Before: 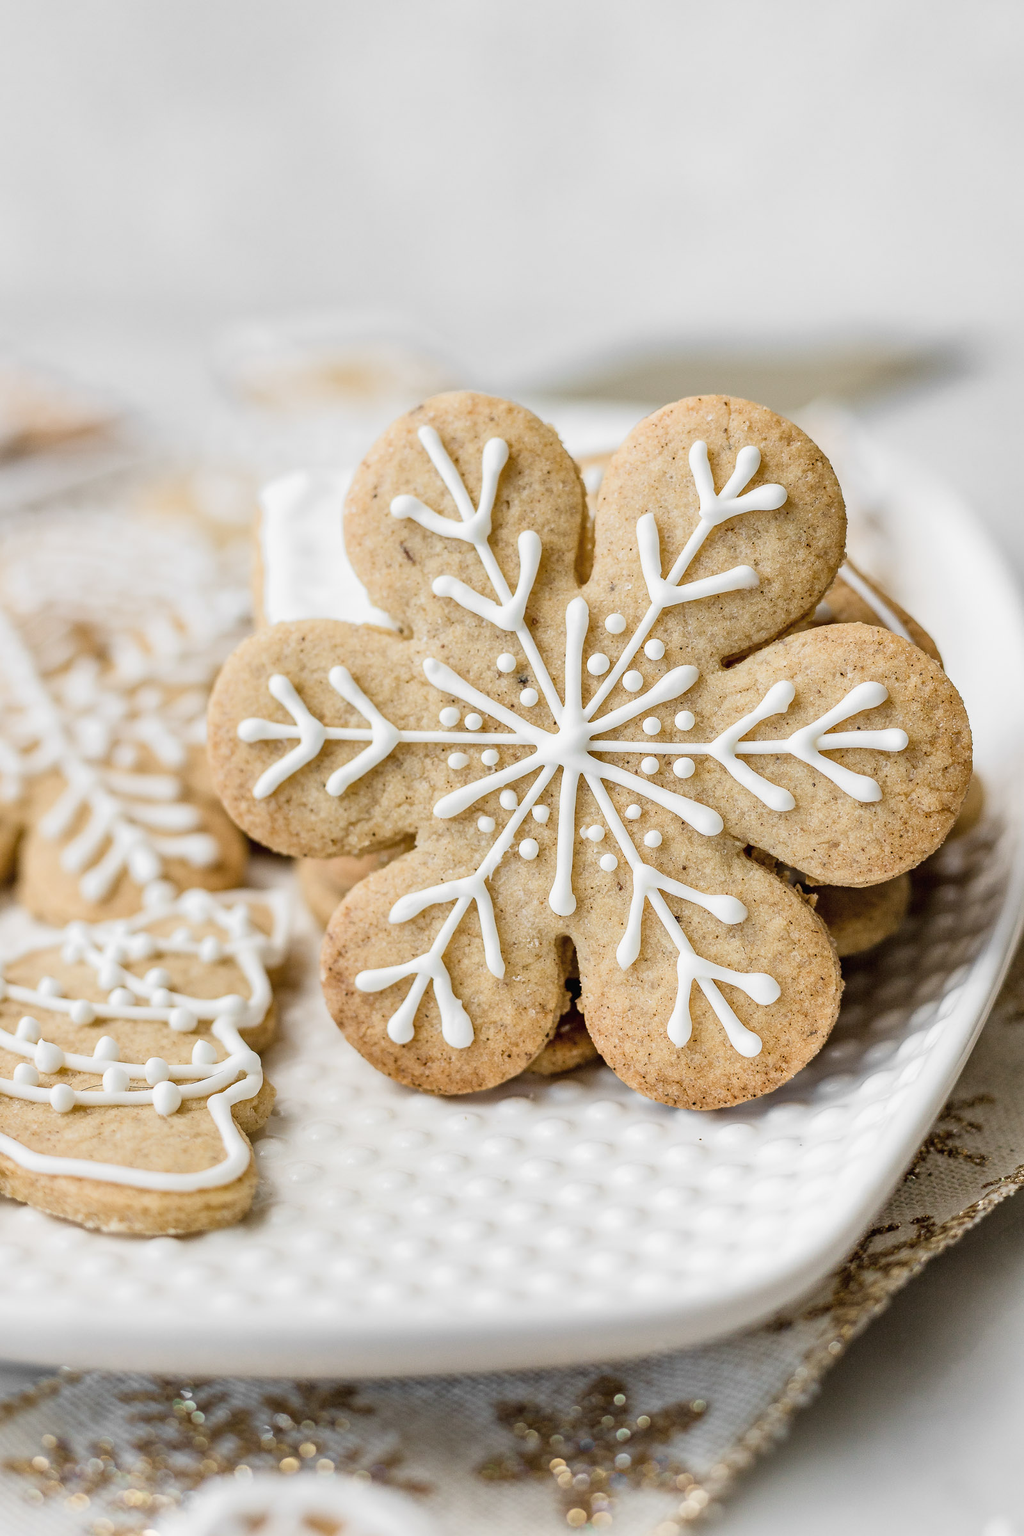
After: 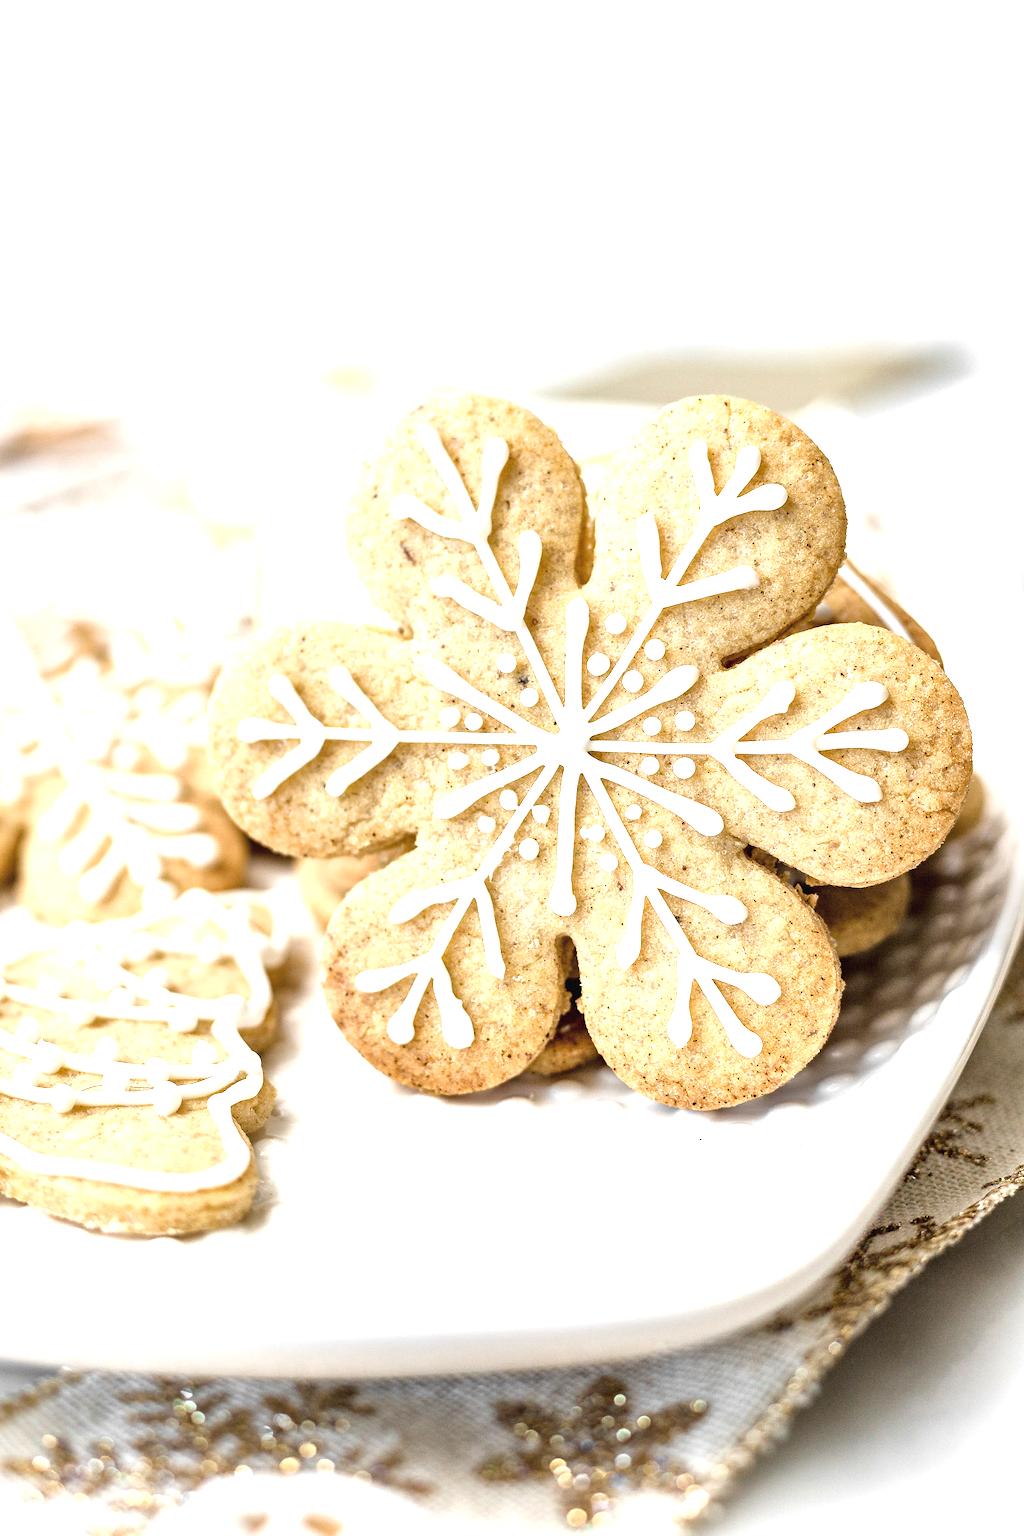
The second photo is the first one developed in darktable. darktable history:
rotate and perspective: crop left 0, crop top 0
exposure: black level correction 0, exposure 1.015 EV, compensate exposure bias true, compensate highlight preservation false
local contrast: mode bilateral grid, contrast 20, coarseness 50, detail 120%, midtone range 0.2
